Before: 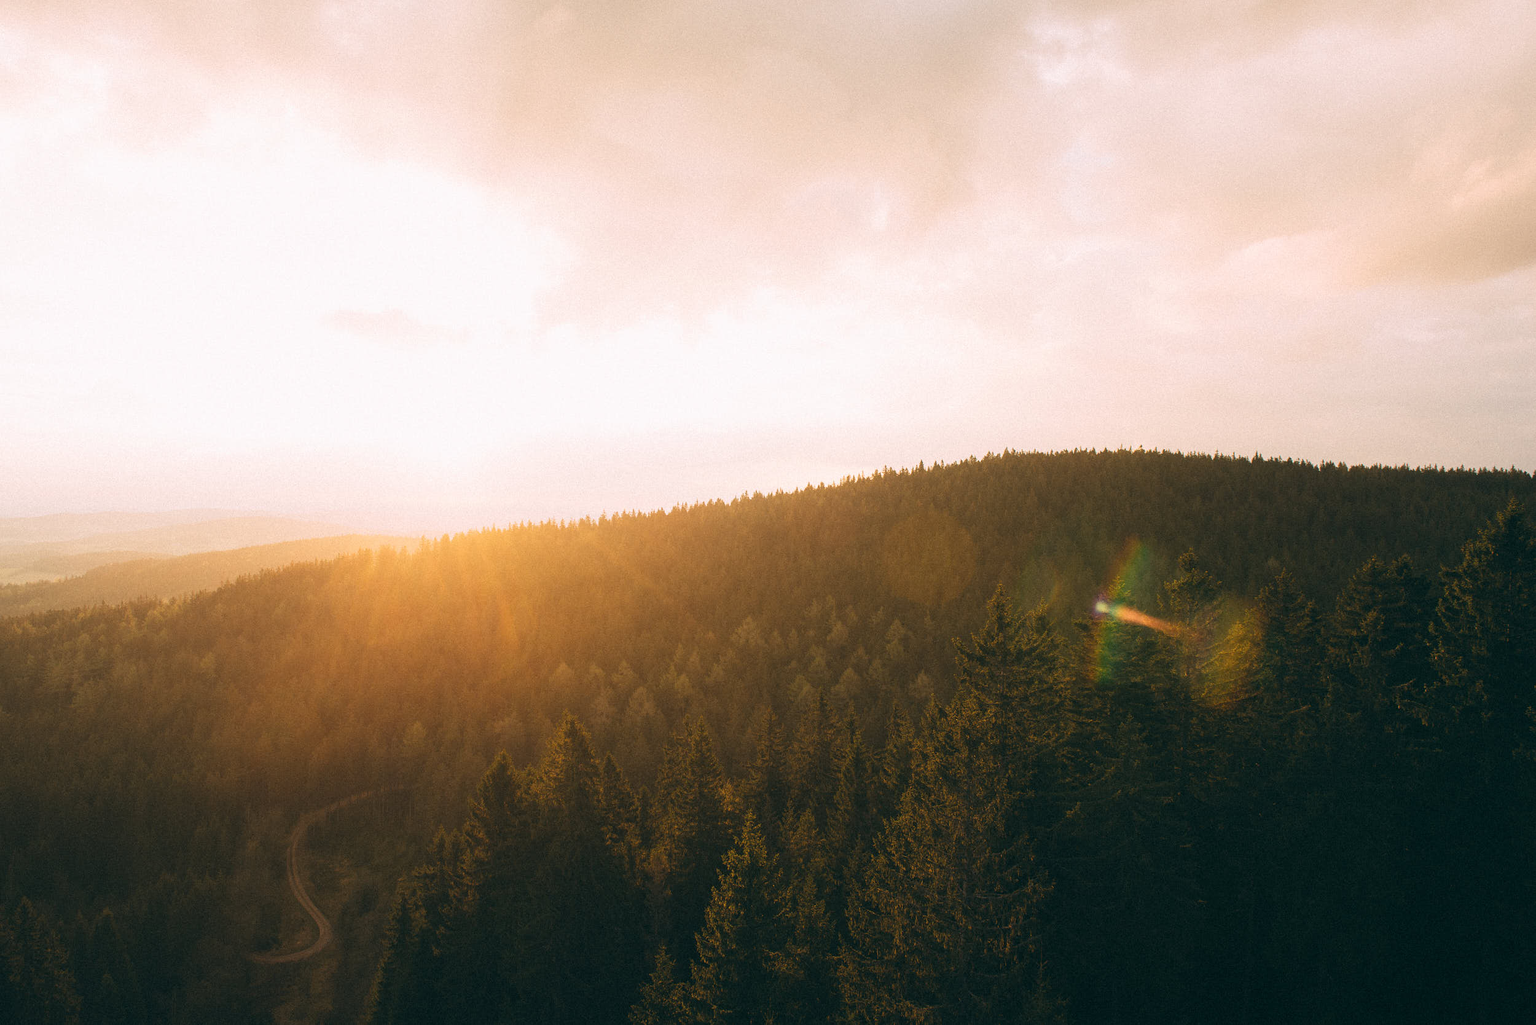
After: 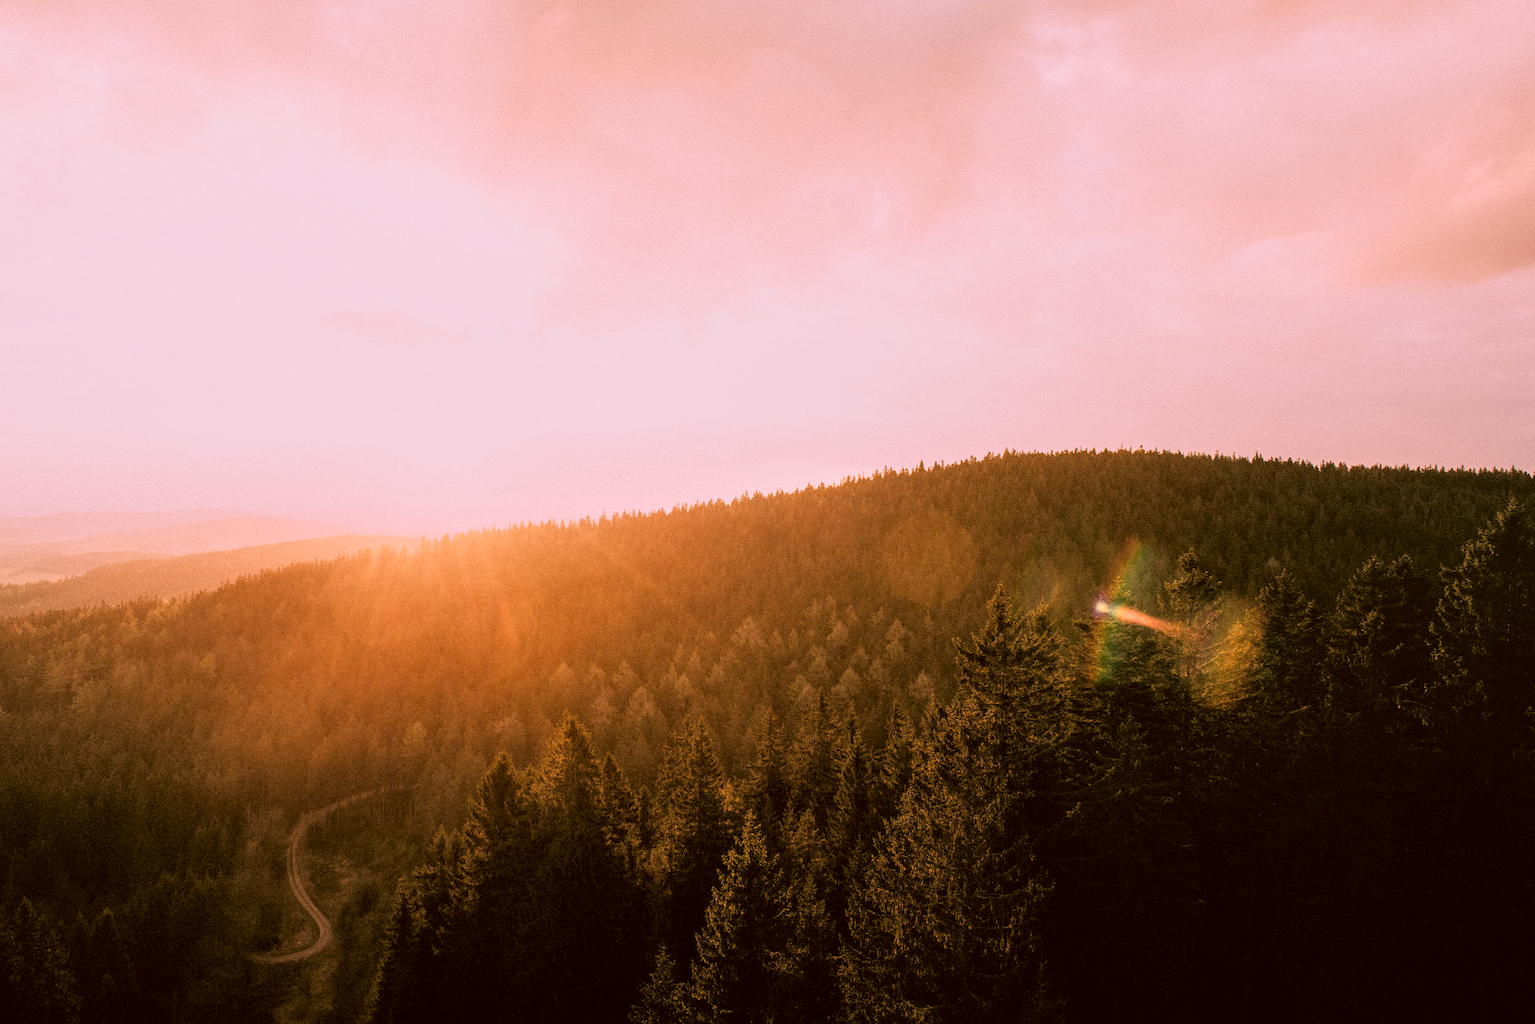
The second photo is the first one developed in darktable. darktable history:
white balance: red 1.188, blue 1.11
local contrast: highlights 61%, detail 143%, midtone range 0.428
color correction: highlights a* -0.482, highlights b* 0.161, shadows a* 4.66, shadows b* 20.72
filmic rgb: black relative exposure -7.92 EV, white relative exposure 4.13 EV, threshold 3 EV, hardness 4.02, latitude 51.22%, contrast 1.013, shadows ↔ highlights balance 5.35%, color science v5 (2021), contrast in shadows safe, contrast in highlights safe, enable highlight reconstruction true
